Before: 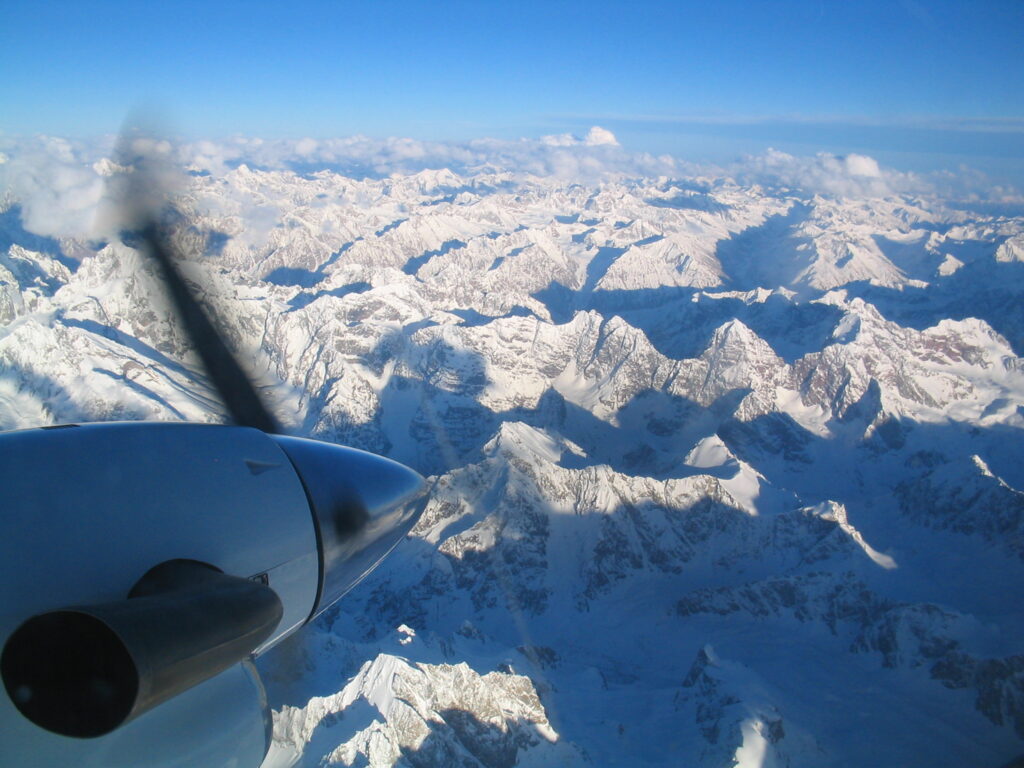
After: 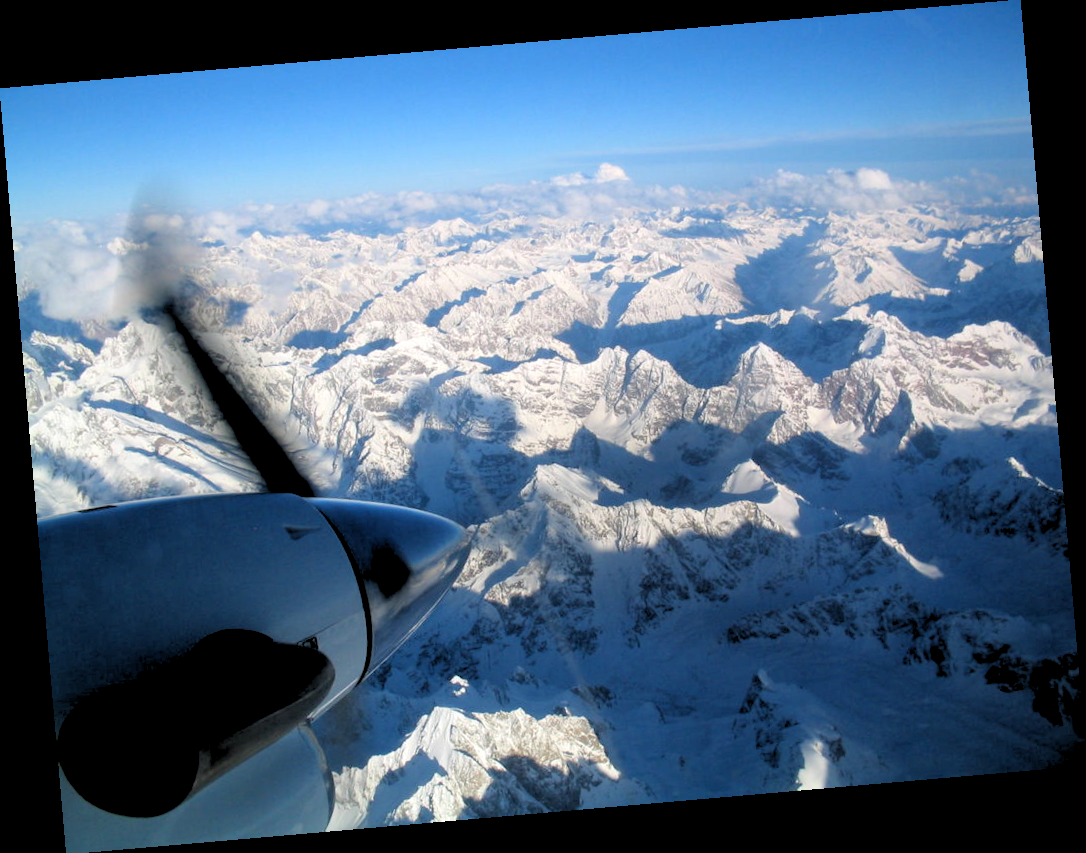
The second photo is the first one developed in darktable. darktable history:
rgb levels: levels [[0.029, 0.461, 0.922], [0, 0.5, 1], [0, 0.5, 1]]
rotate and perspective: rotation -4.98°, automatic cropping off
exposure: black level correction 0.001, compensate highlight preservation false
